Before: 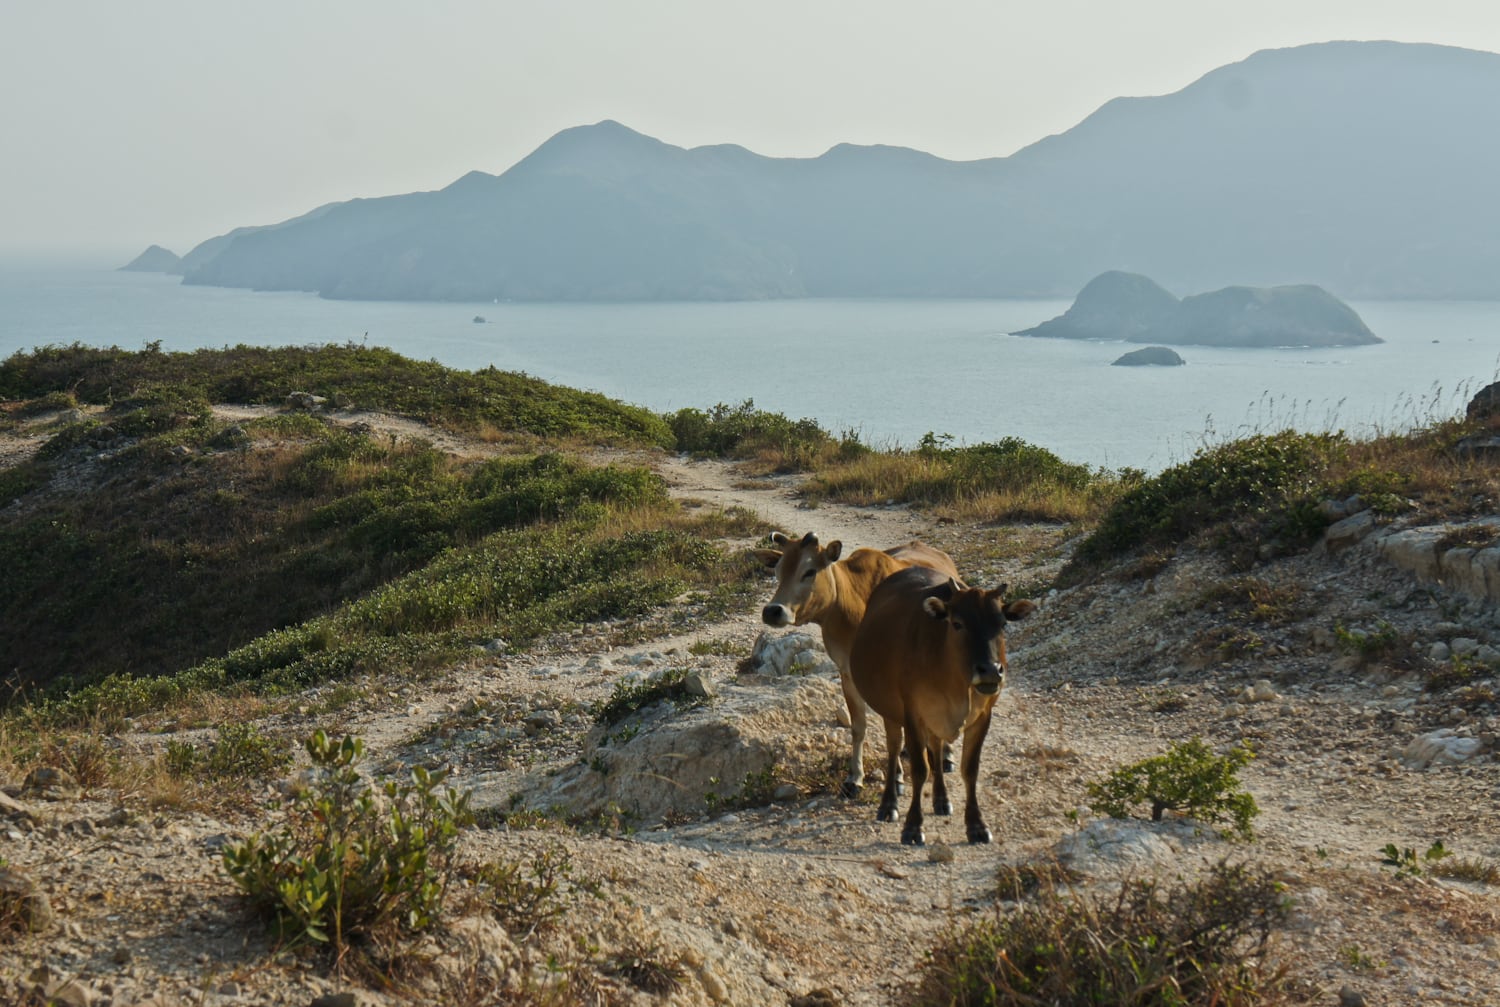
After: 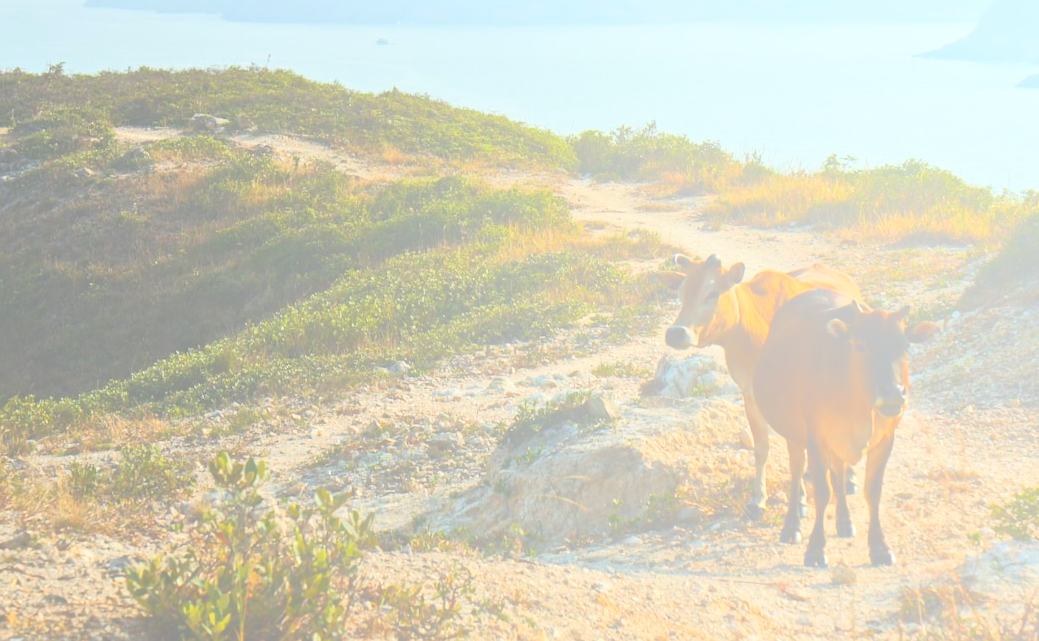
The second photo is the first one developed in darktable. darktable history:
crop: left 6.488%, top 27.668%, right 24.183%, bottom 8.656%
bloom: size 70%, threshold 25%, strength 70%
base curve: curves: ch0 [(0, 0) (0.262, 0.32) (0.722, 0.705) (1, 1)]
tone equalizer: -8 EV -0.75 EV, -7 EV -0.7 EV, -6 EV -0.6 EV, -5 EV -0.4 EV, -3 EV 0.4 EV, -2 EV 0.6 EV, -1 EV 0.7 EV, +0 EV 0.75 EV, edges refinement/feathering 500, mask exposure compensation -1.57 EV, preserve details no
